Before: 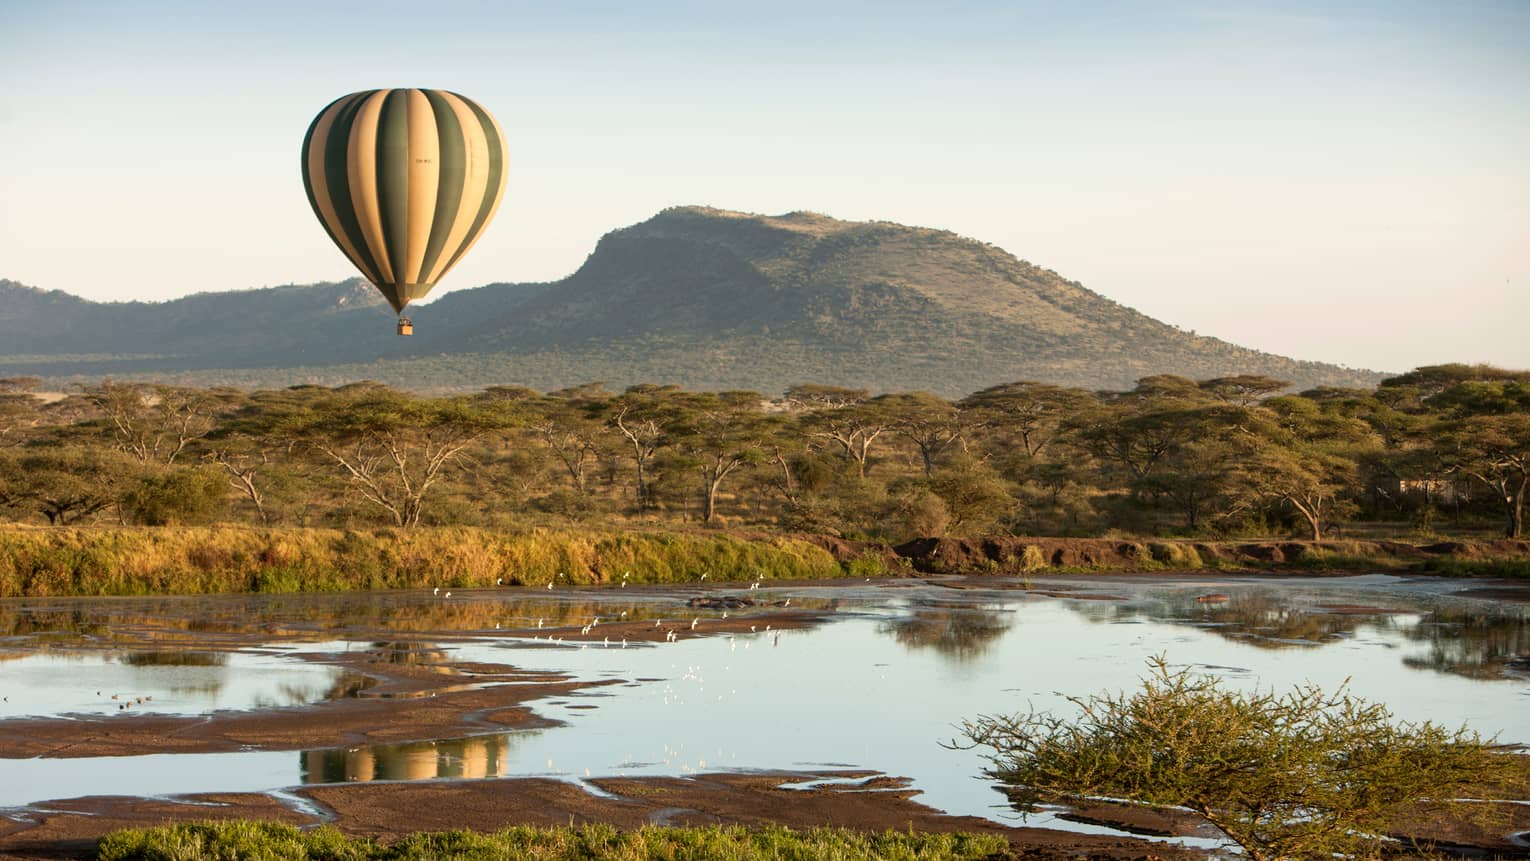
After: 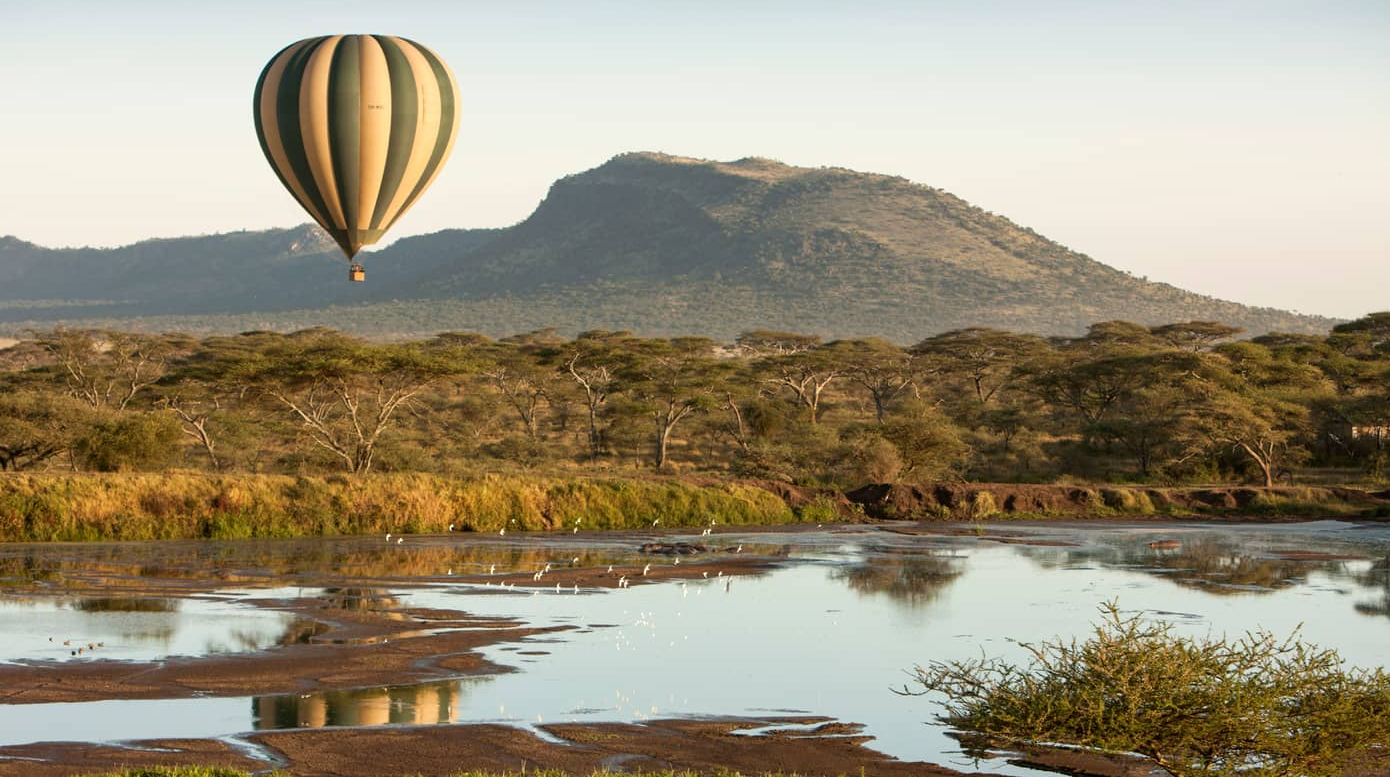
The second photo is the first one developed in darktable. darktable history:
crop: left 3.166%, top 6.378%, right 5.983%, bottom 3.315%
